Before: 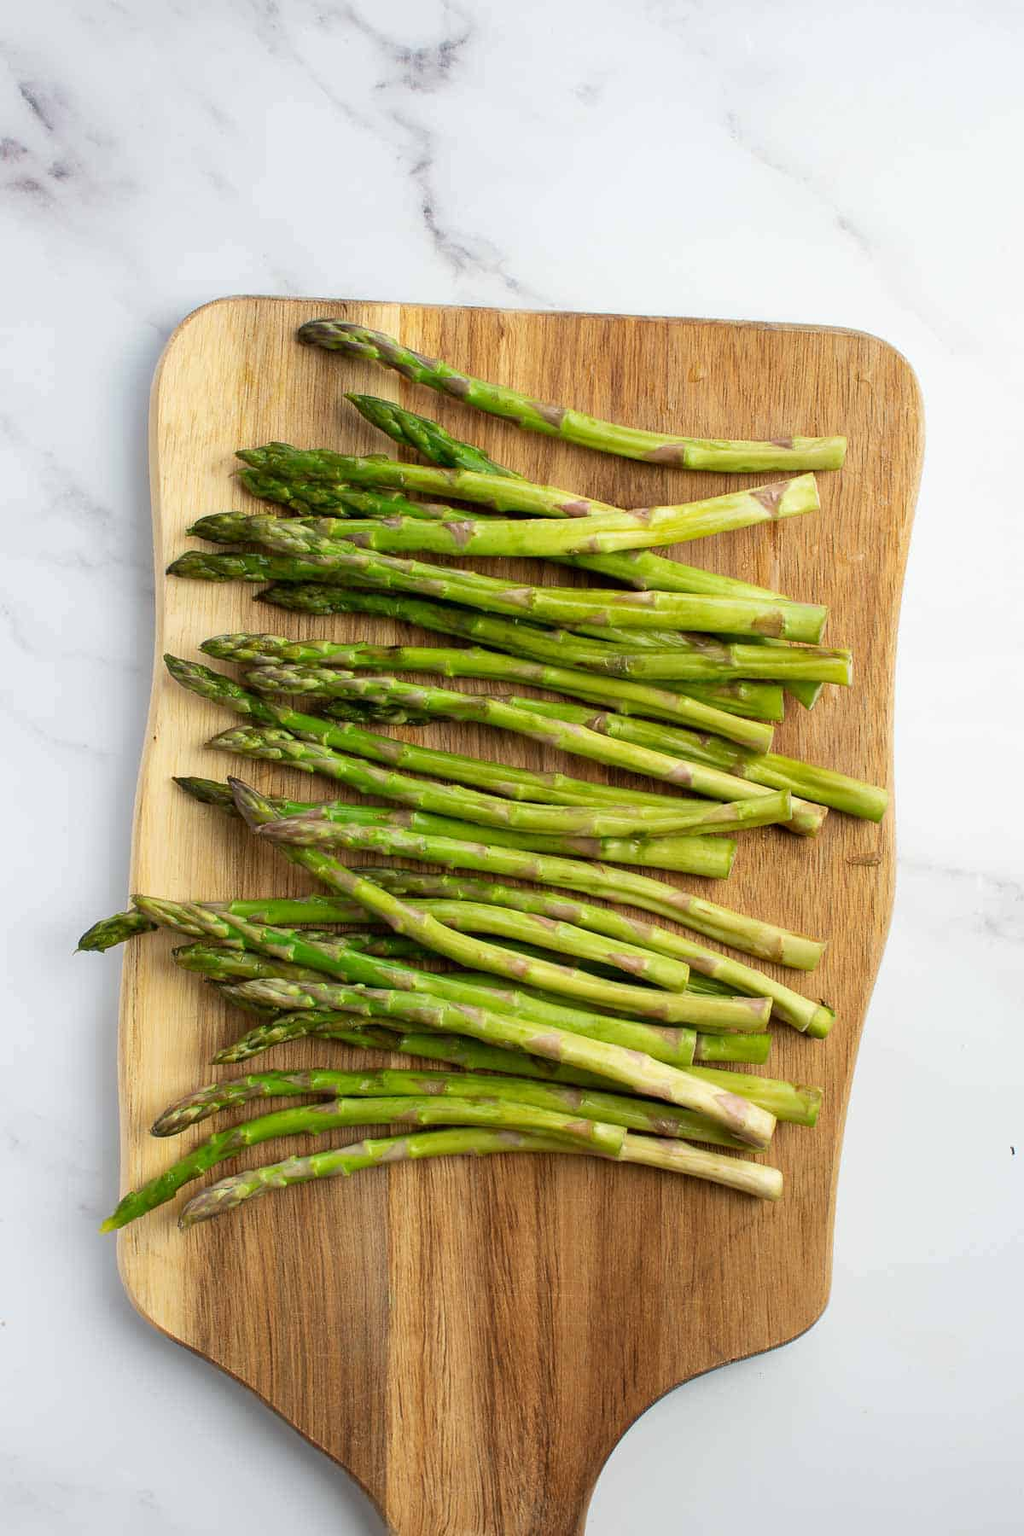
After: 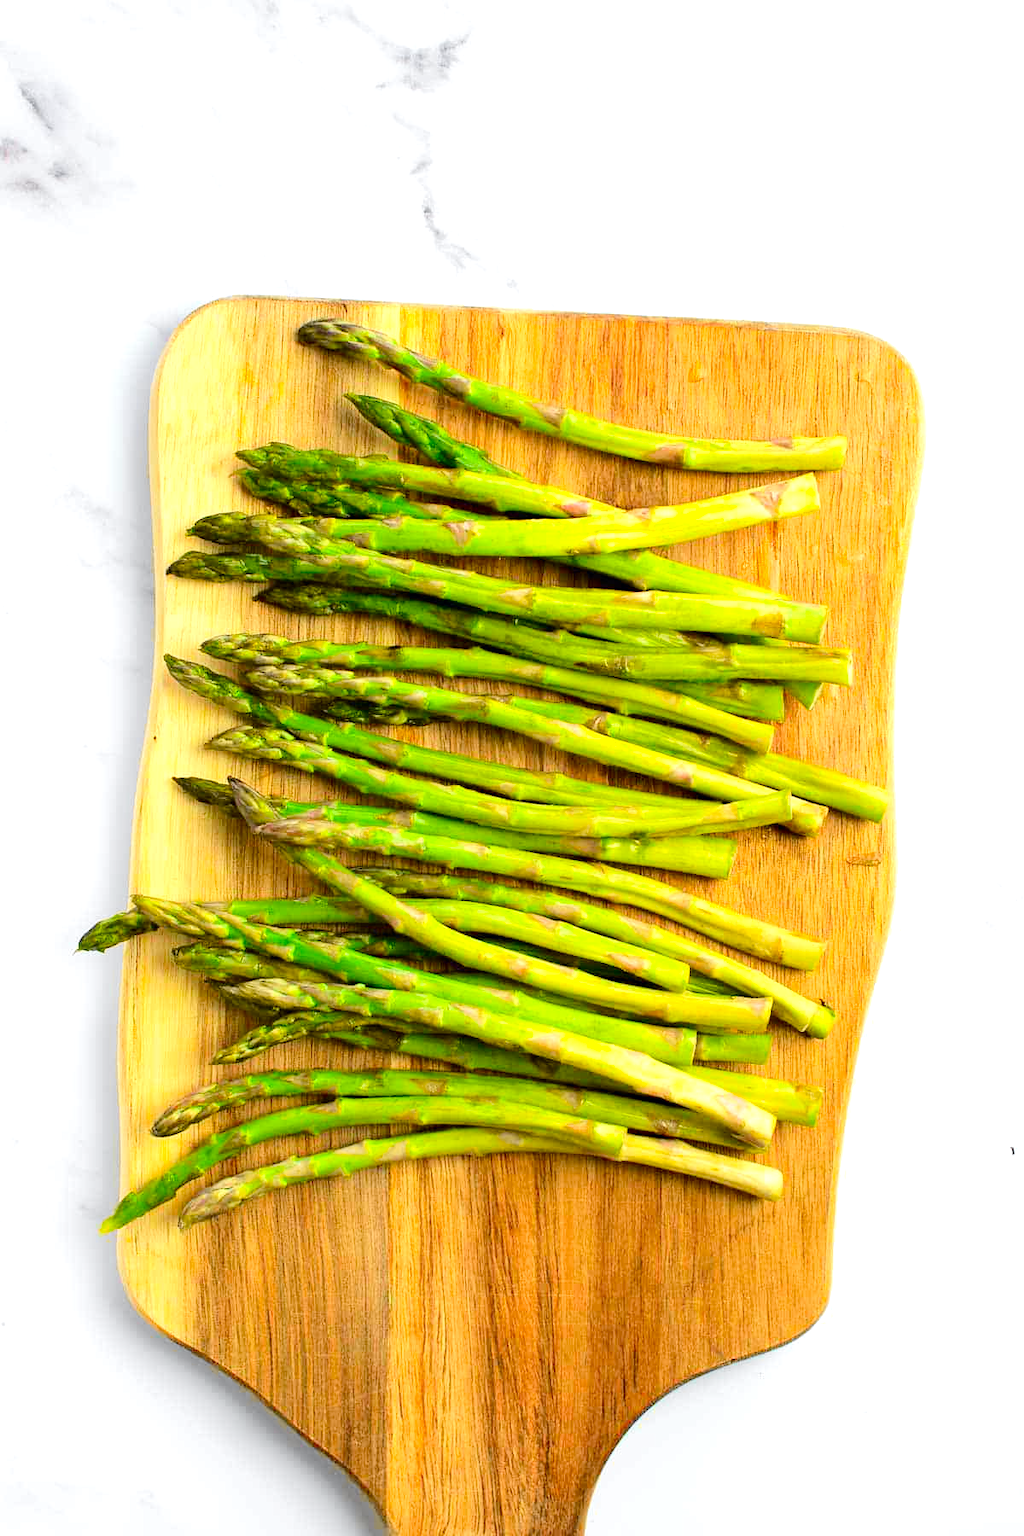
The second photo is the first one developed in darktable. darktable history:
tone curve: curves: ch0 [(0, 0) (0.071, 0.047) (0.266, 0.26) (0.483, 0.554) (0.753, 0.811) (1, 0.983)]; ch1 [(0, 0) (0.346, 0.307) (0.408, 0.387) (0.463, 0.465) (0.482, 0.493) (0.502, 0.5) (0.517, 0.502) (0.55, 0.548) (0.597, 0.61) (0.651, 0.698) (1, 1)]; ch2 [(0, 0) (0.346, 0.34) (0.434, 0.46) (0.485, 0.494) (0.5, 0.494) (0.517, 0.506) (0.526, 0.545) (0.583, 0.61) (0.625, 0.659) (1, 1)], color space Lab, independent channels, preserve colors none
color balance: output saturation 120%
exposure: black level correction 0, exposure 0.7 EV, compensate exposure bias true, compensate highlight preservation false
haze removal: compatibility mode true, adaptive false
color correction: saturation 0.99
